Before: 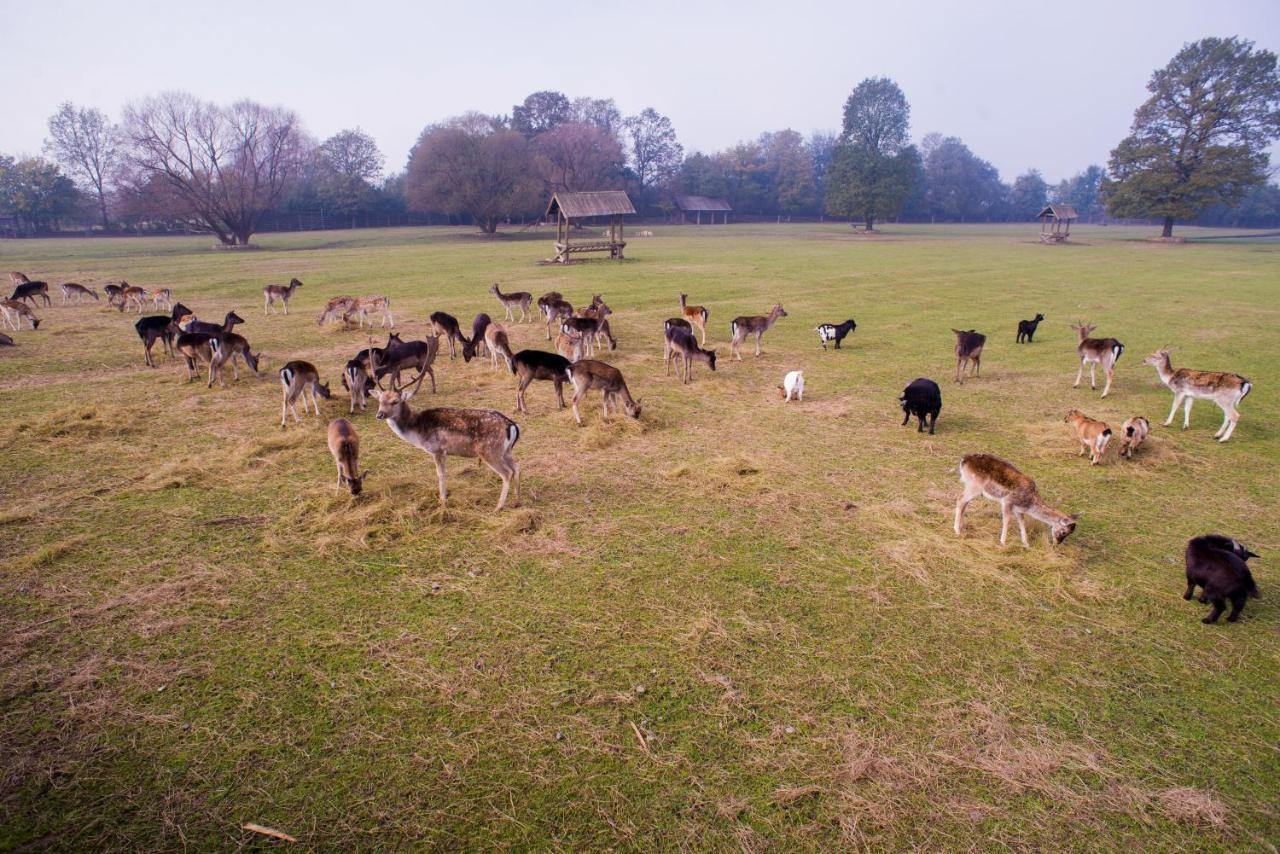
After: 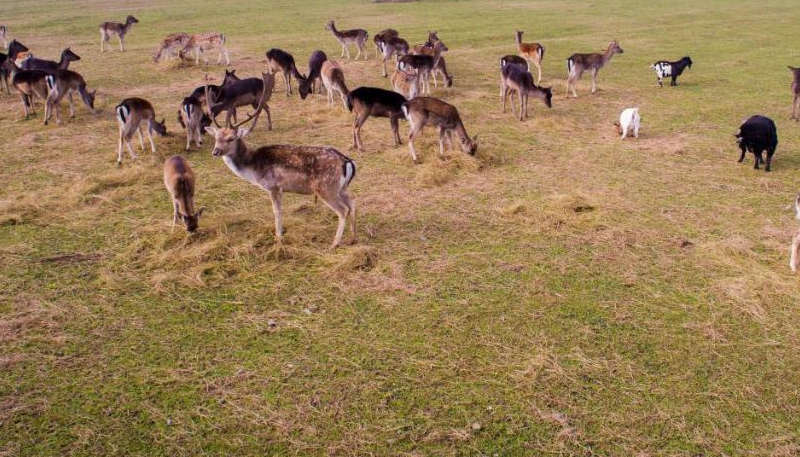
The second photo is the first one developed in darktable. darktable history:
crop: left 12.852%, top 30.815%, right 24.638%, bottom 15.634%
